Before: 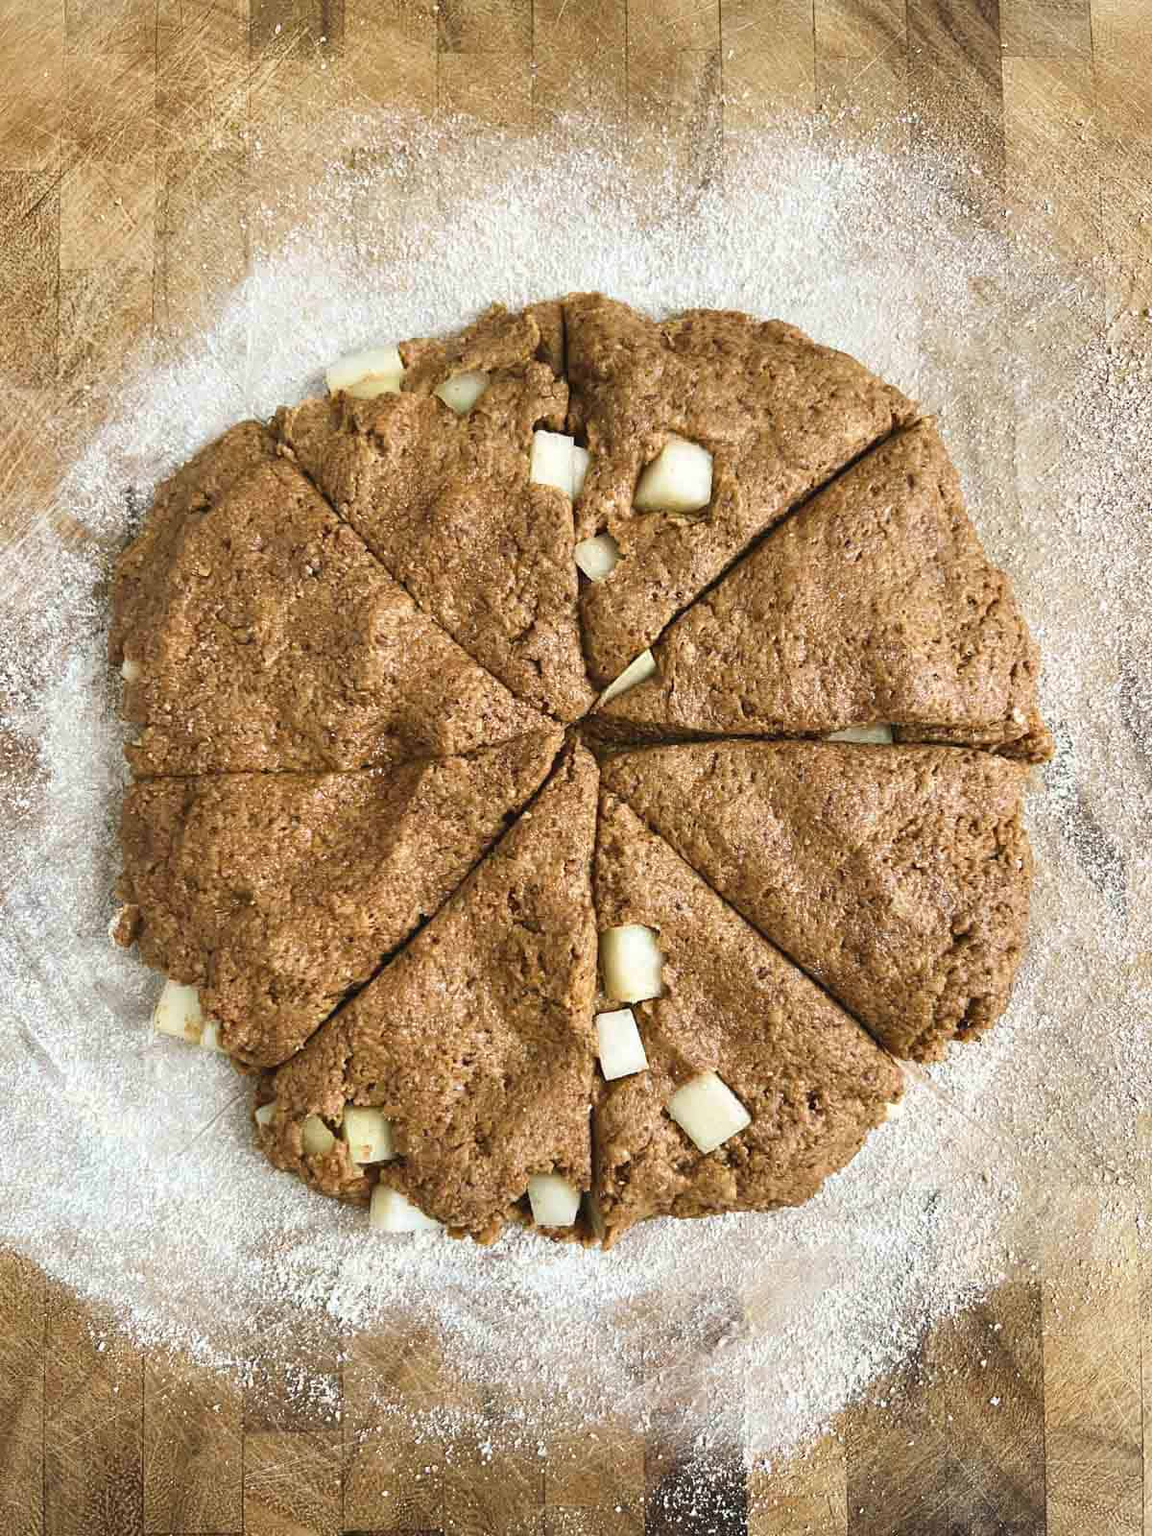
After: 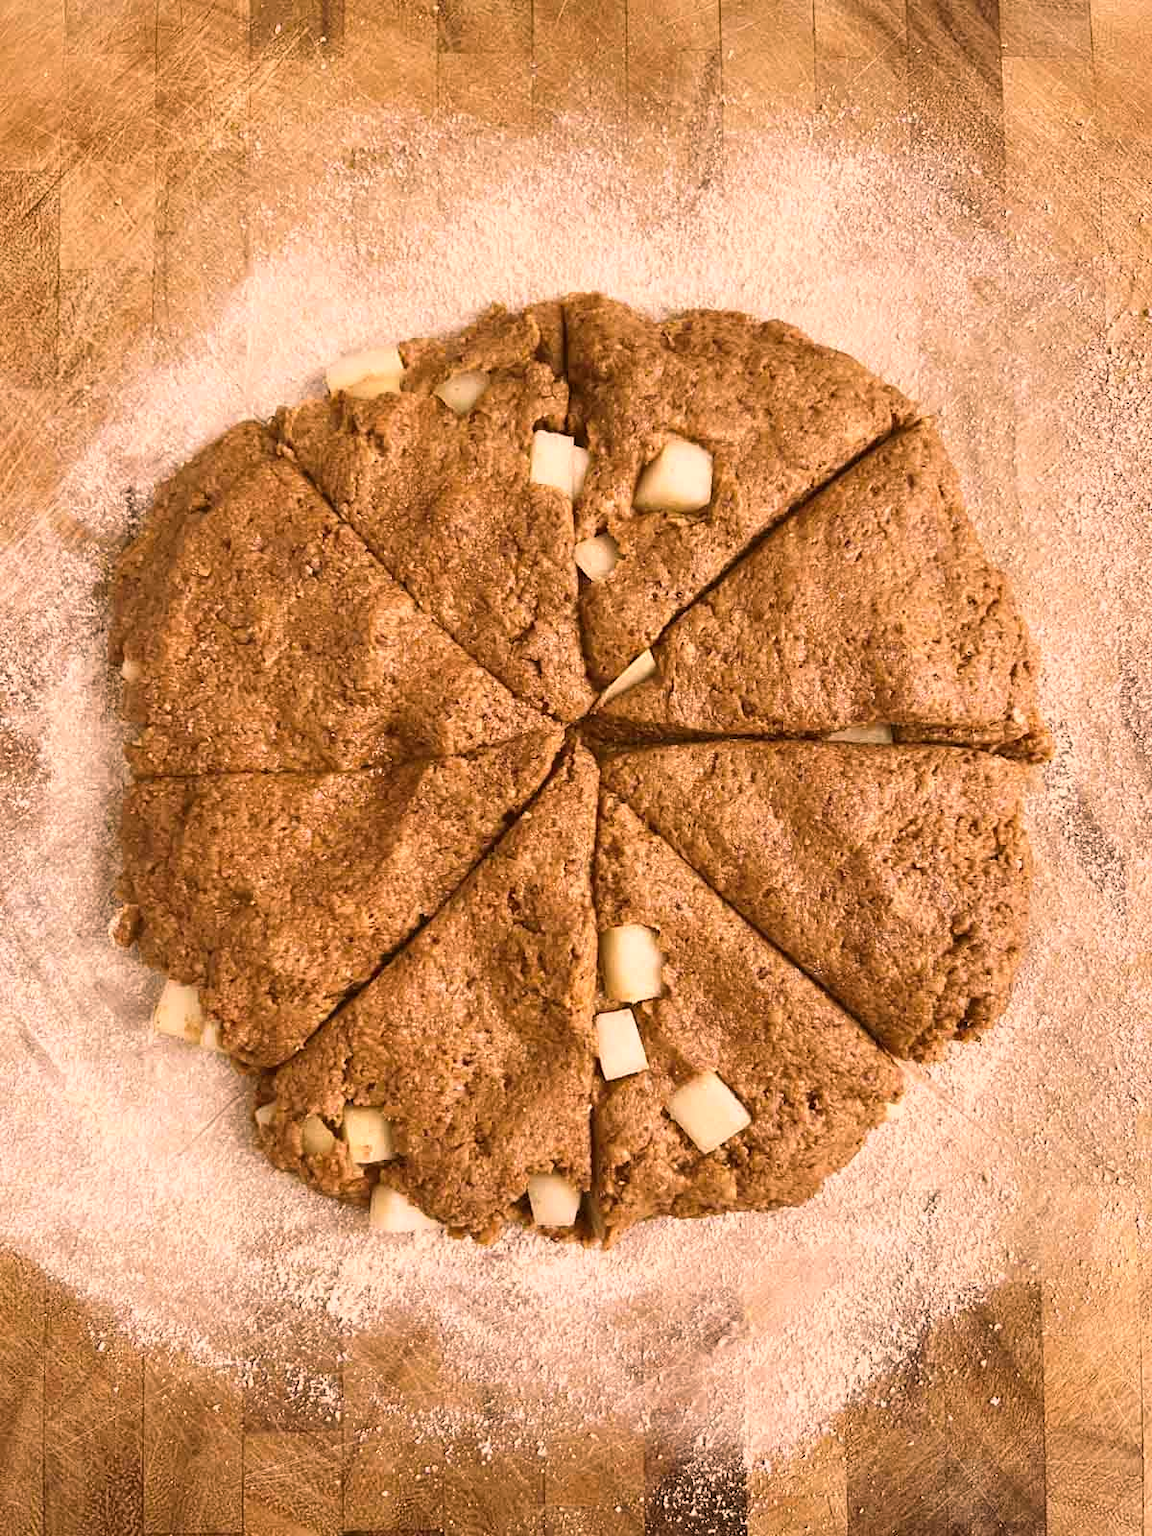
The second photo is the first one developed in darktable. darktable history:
color balance rgb: shadows lift › luminance -5%, shadows lift › chroma 1.1%, shadows lift › hue 219°, power › luminance 10%, power › chroma 2.83%, power › hue 60°, highlights gain › chroma 4.52%, highlights gain › hue 33.33°, saturation formula JzAzBz (2021)
color correction: highlights a* 10.21, highlights b* 9.79, shadows a* 8.61, shadows b* 7.88, saturation 0.8
